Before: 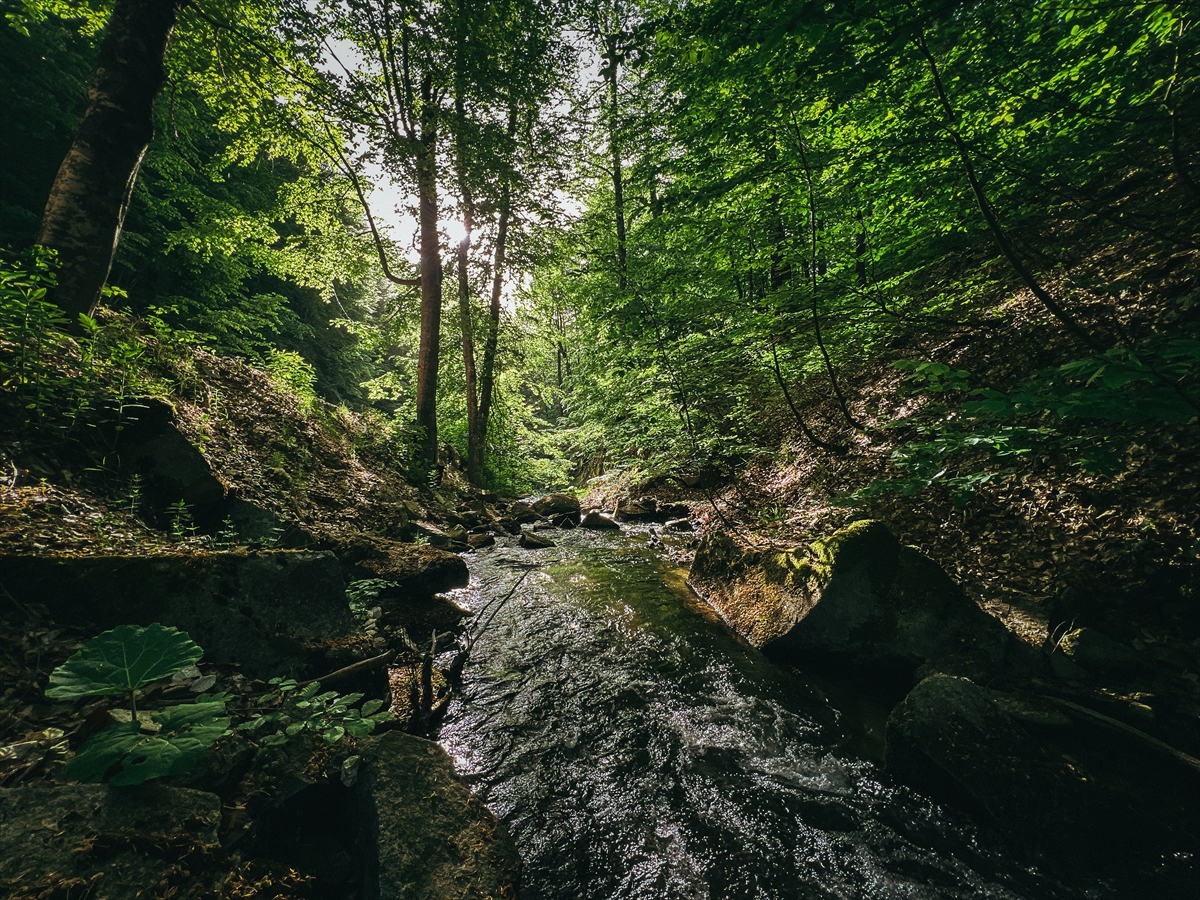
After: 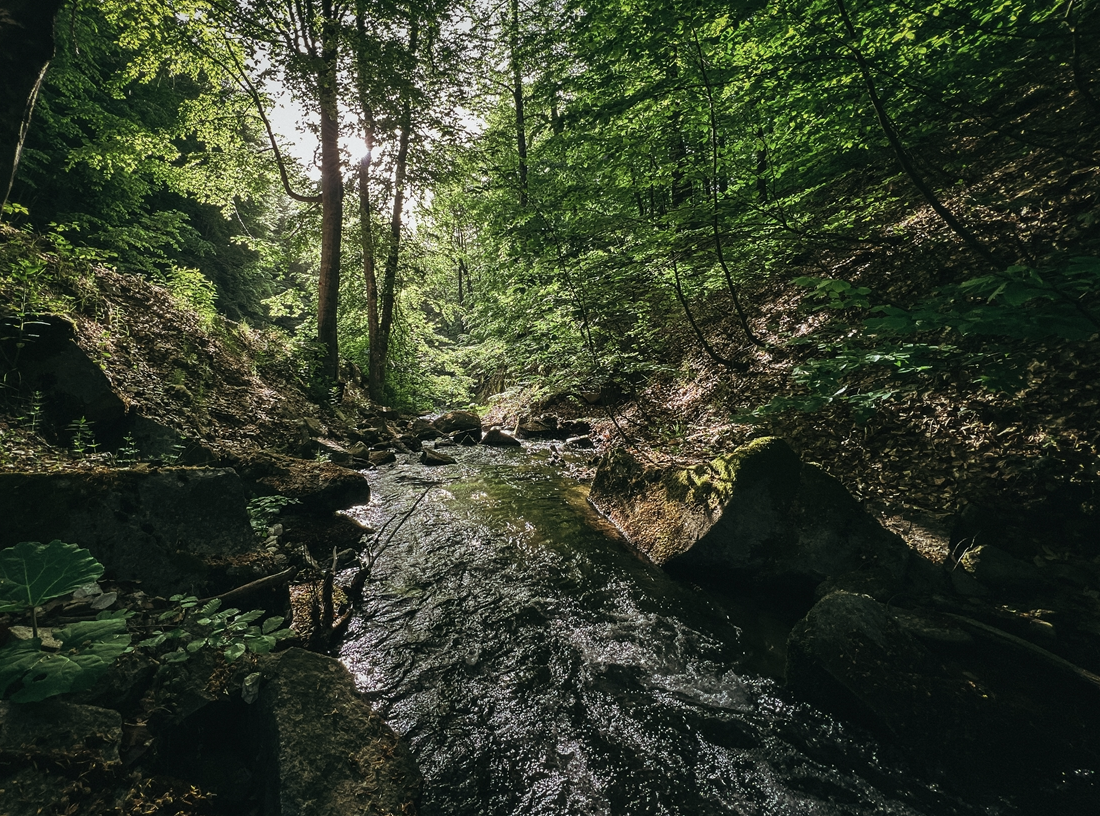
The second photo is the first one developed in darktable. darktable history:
crop and rotate: left 8.262%, top 9.226%
color correction: saturation 0.8
